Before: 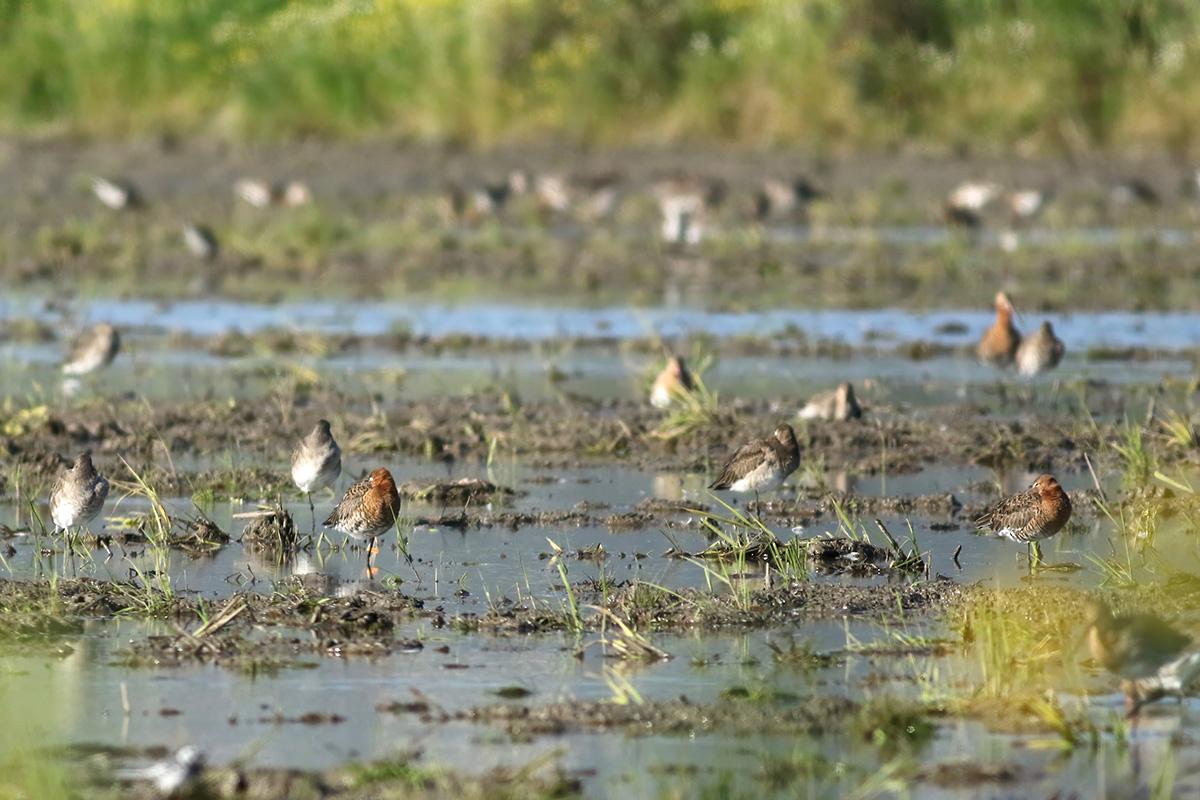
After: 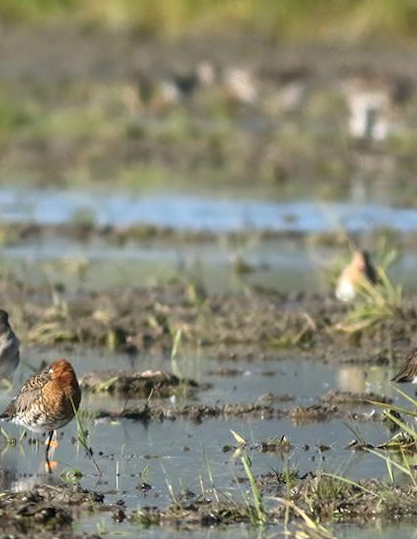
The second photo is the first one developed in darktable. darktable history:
white balance: emerald 1
rotate and perspective: rotation 0.679°, lens shift (horizontal) 0.136, crop left 0.009, crop right 0.991, crop top 0.078, crop bottom 0.95
crop and rotate: left 29.476%, top 10.214%, right 35.32%, bottom 17.333%
